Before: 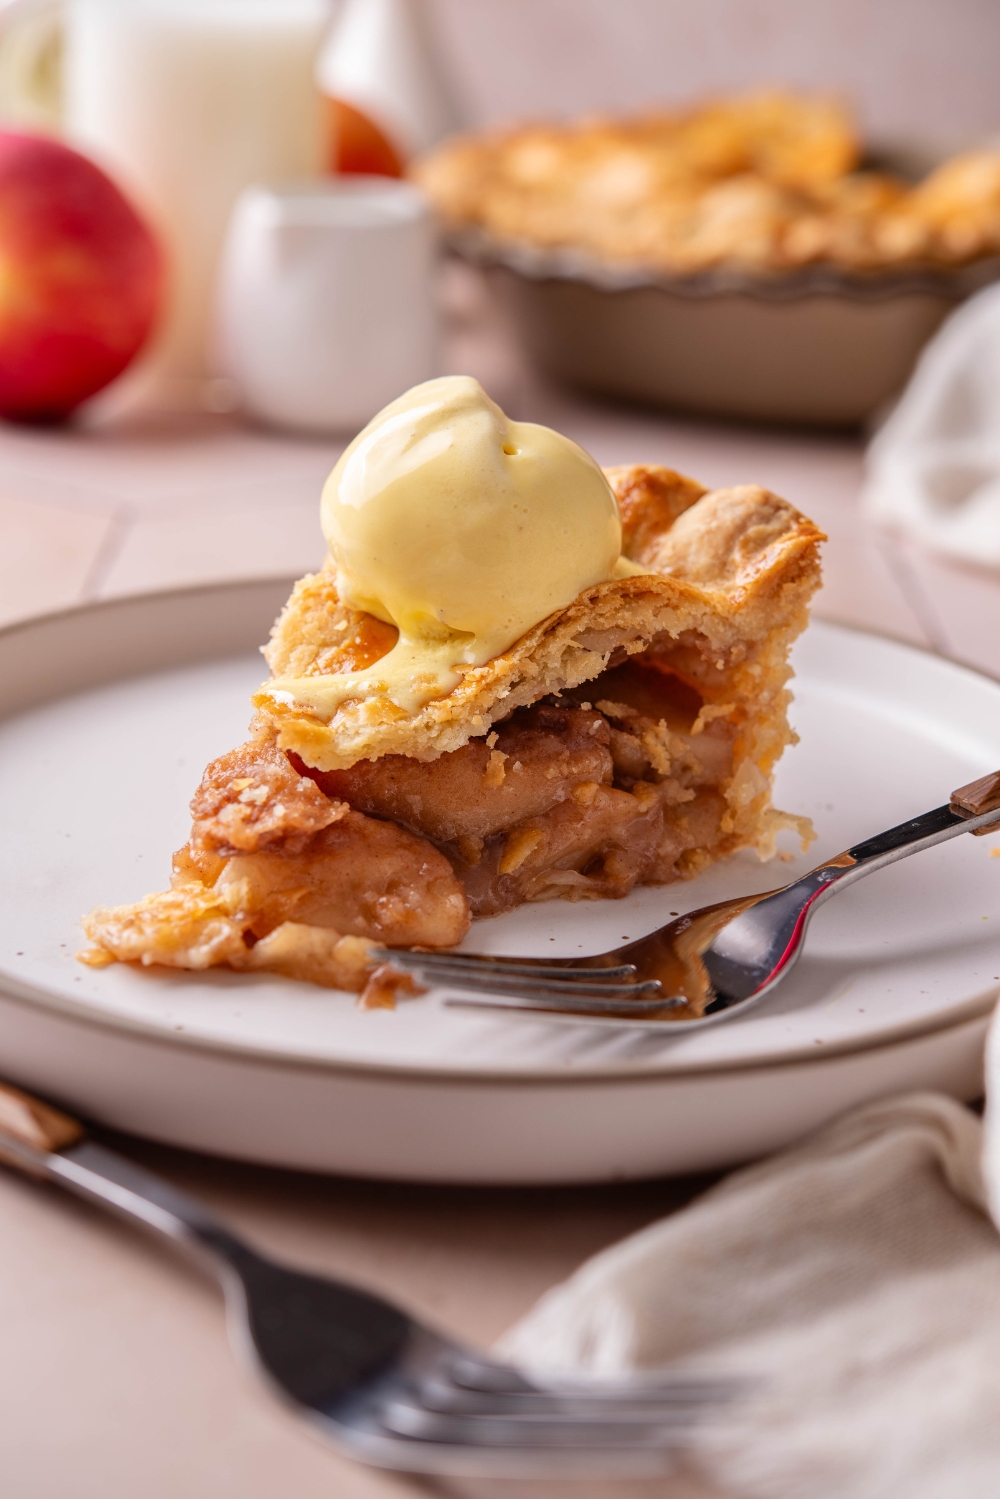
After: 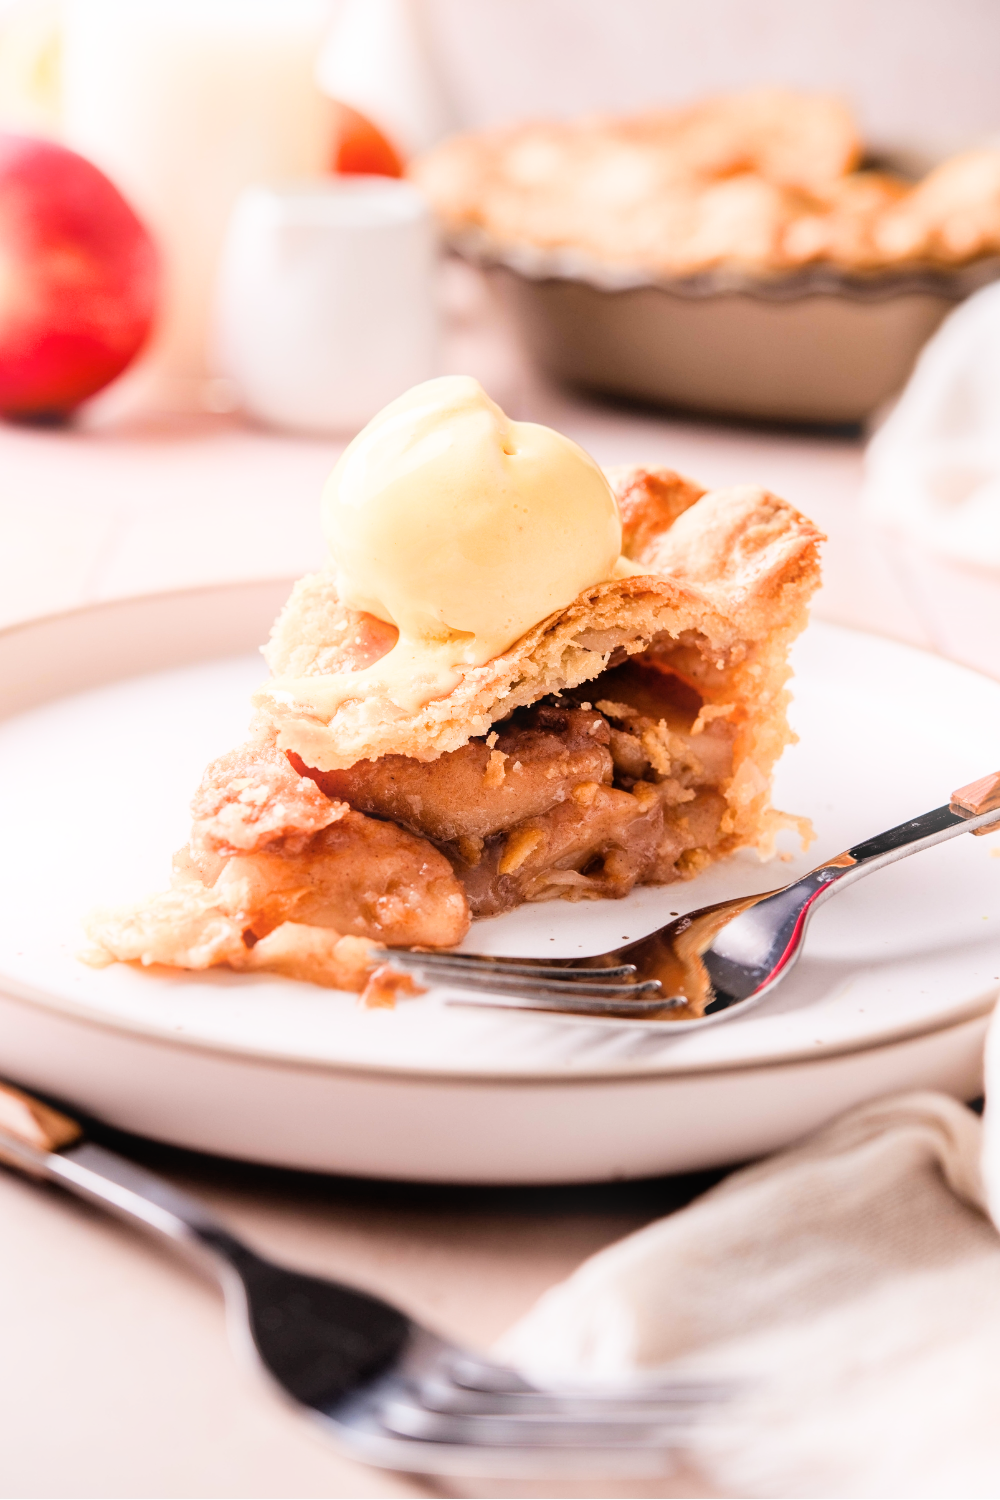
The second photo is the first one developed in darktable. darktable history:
exposure: black level correction 0, exposure 1.2 EV, compensate highlight preservation false
filmic rgb: black relative exposure -5 EV, hardness 2.88, contrast 1.3, highlights saturation mix -30%
bloom: size 13.65%, threshold 98.39%, strength 4.82%
